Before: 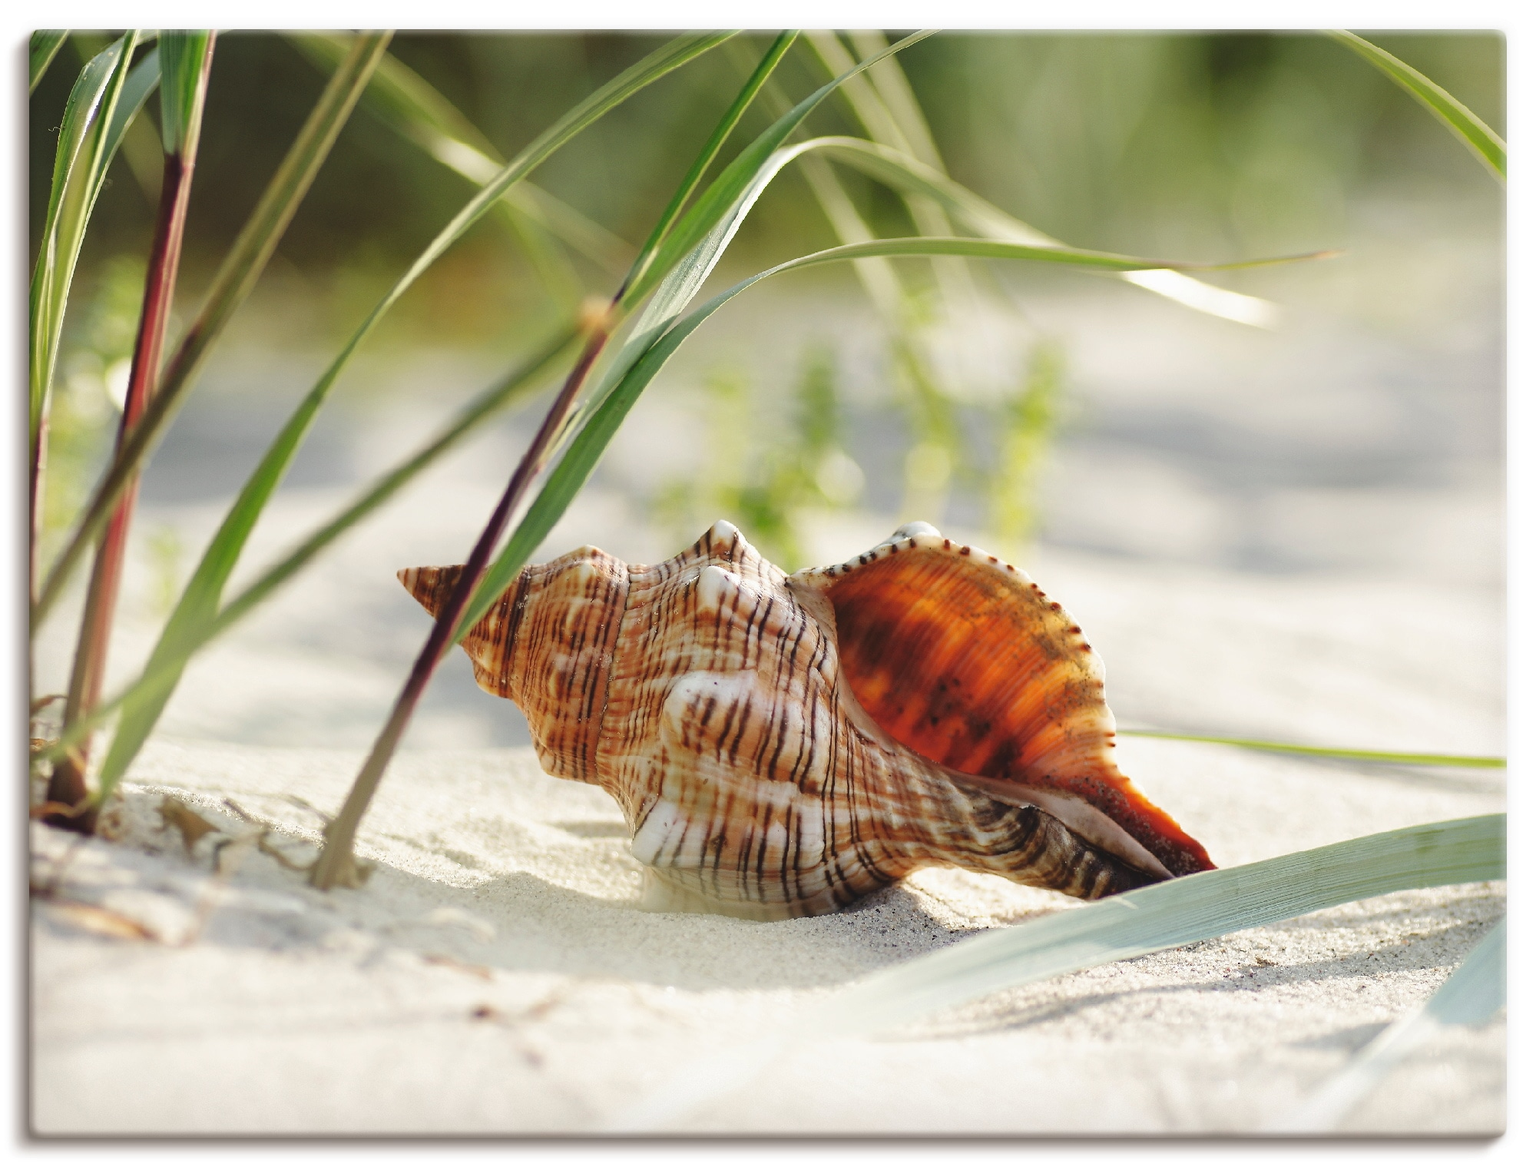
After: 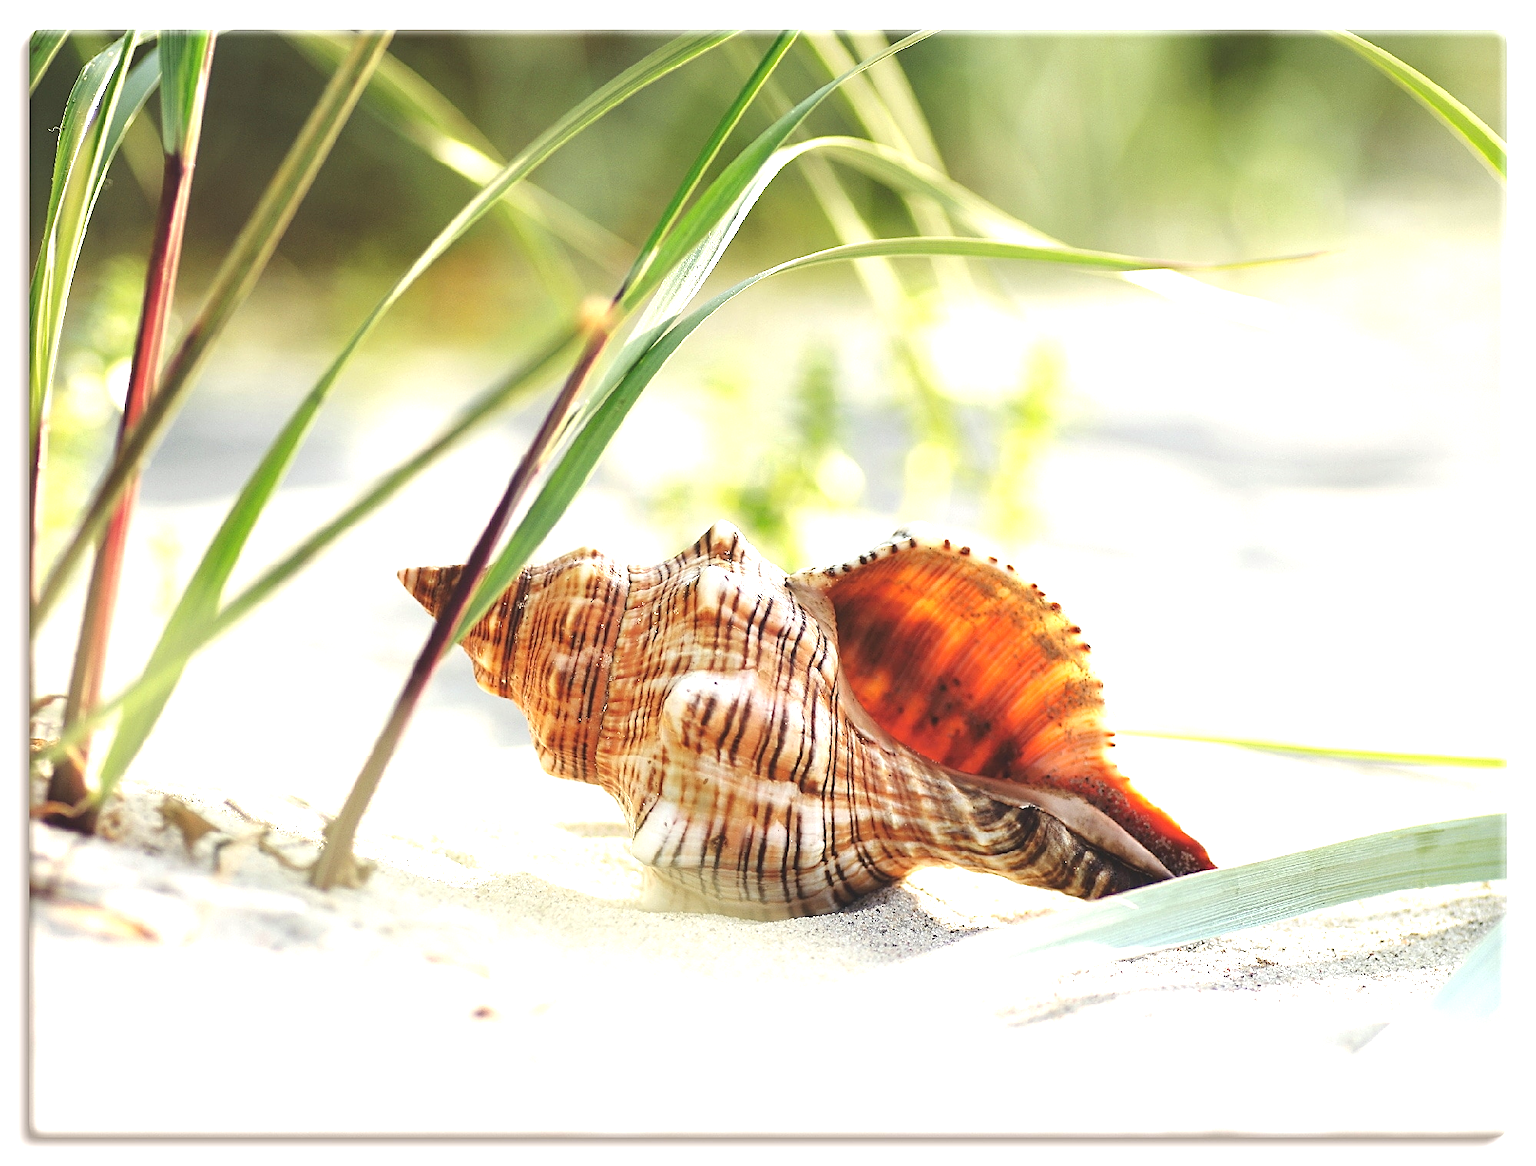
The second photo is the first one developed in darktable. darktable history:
sharpen: on, module defaults
exposure: black level correction 0, exposure 1.001 EV, compensate exposure bias true, compensate highlight preservation false
